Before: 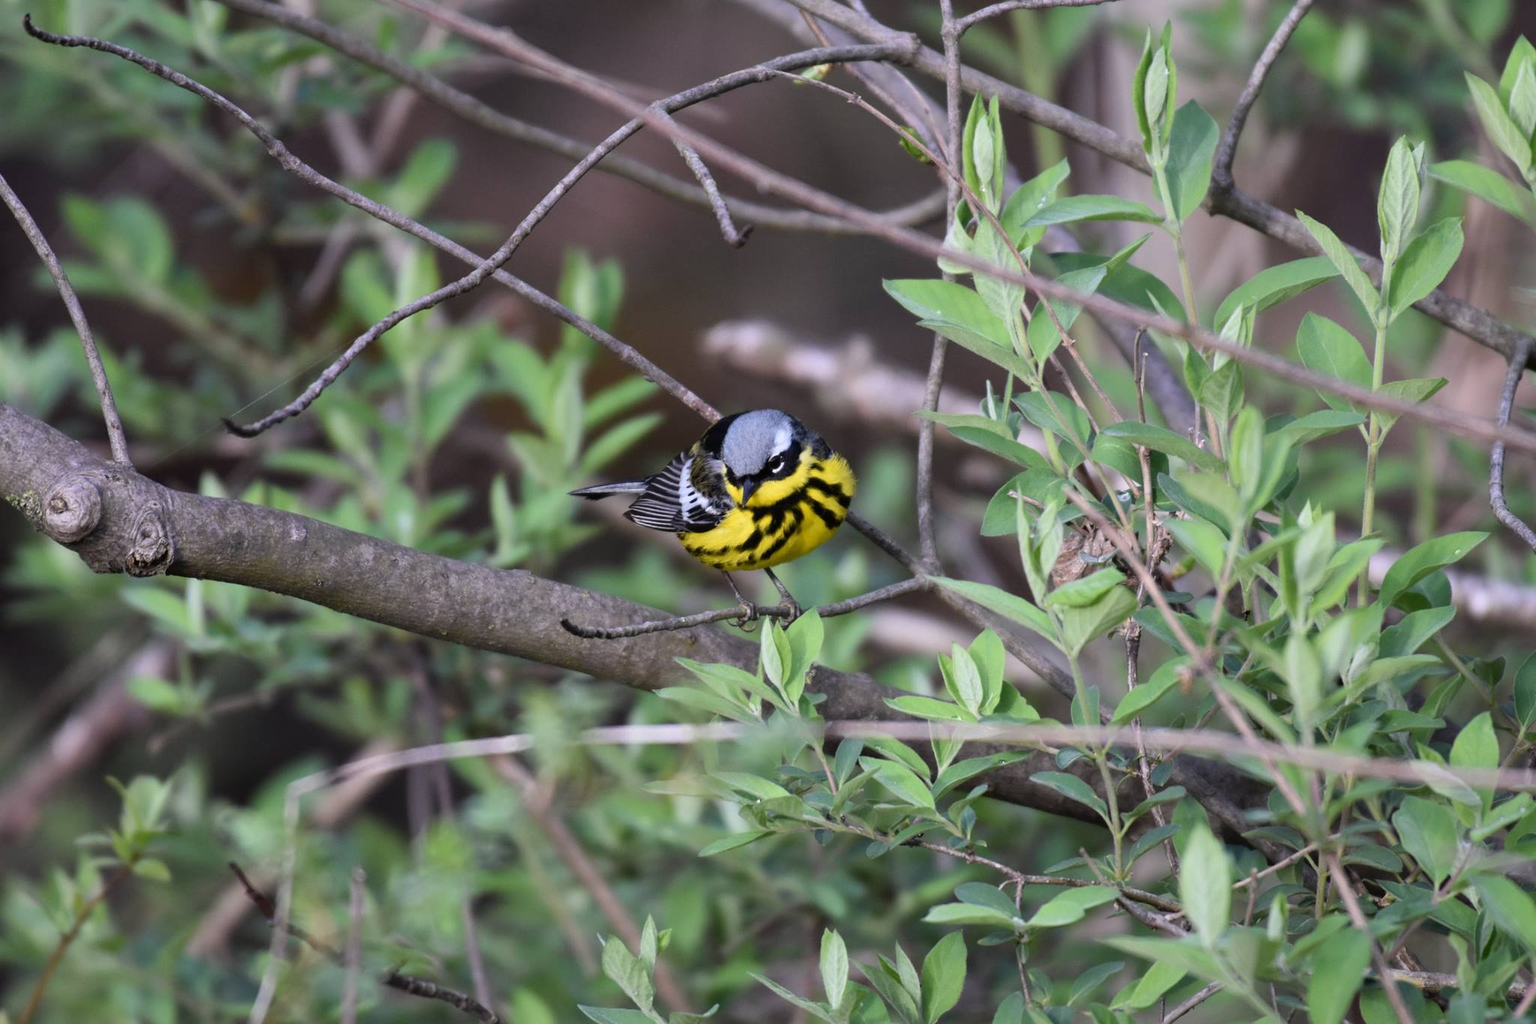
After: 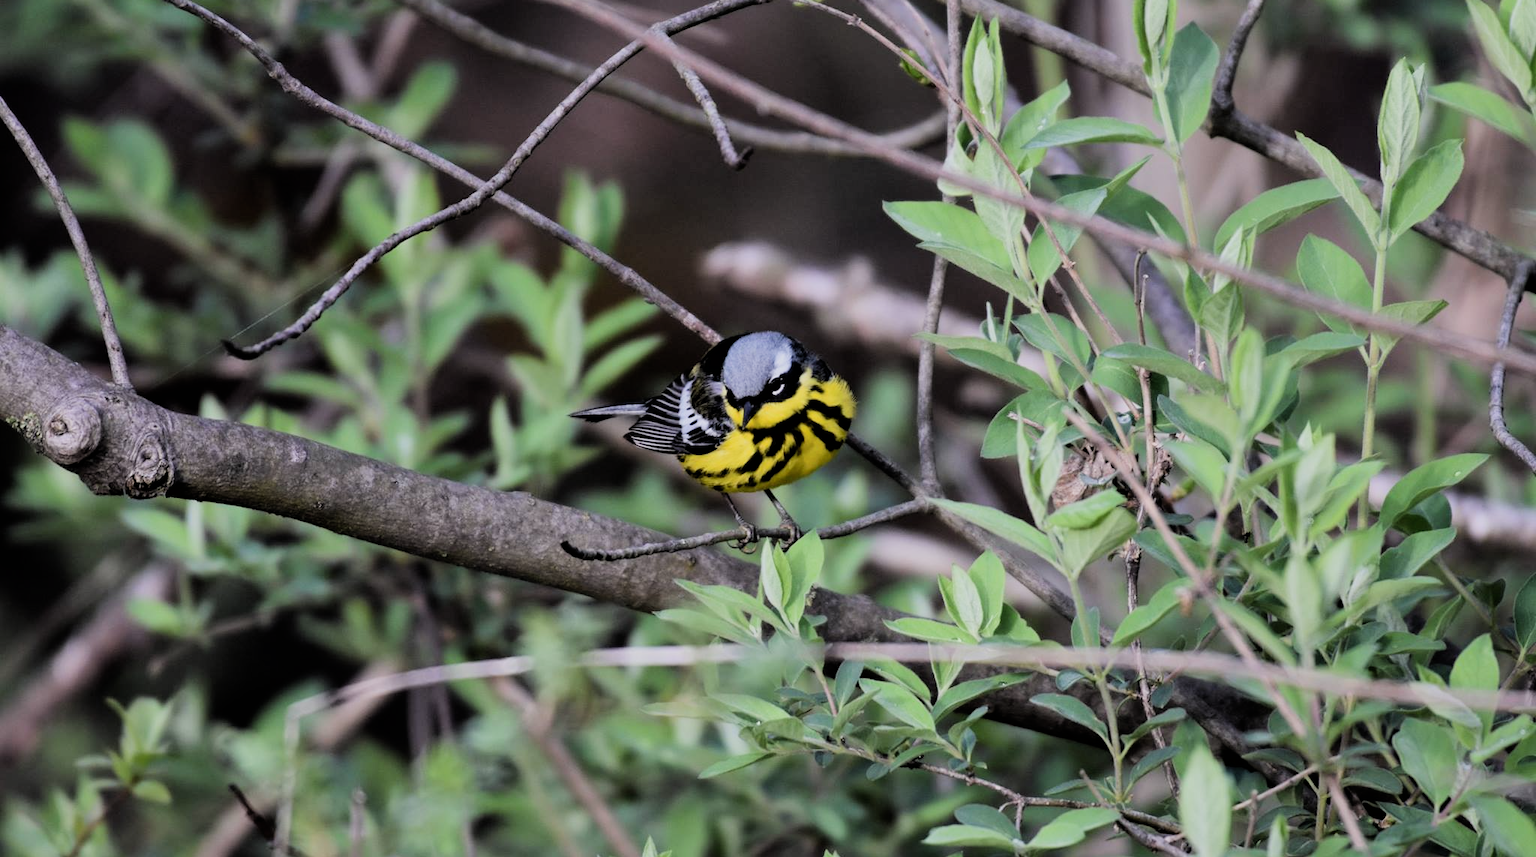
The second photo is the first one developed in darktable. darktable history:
filmic rgb: black relative exposure -5 EV, hardness 2.88, contrast 1.3, highlights saturation mix -30%
crop: top 7.625%, bottom 8.027%
